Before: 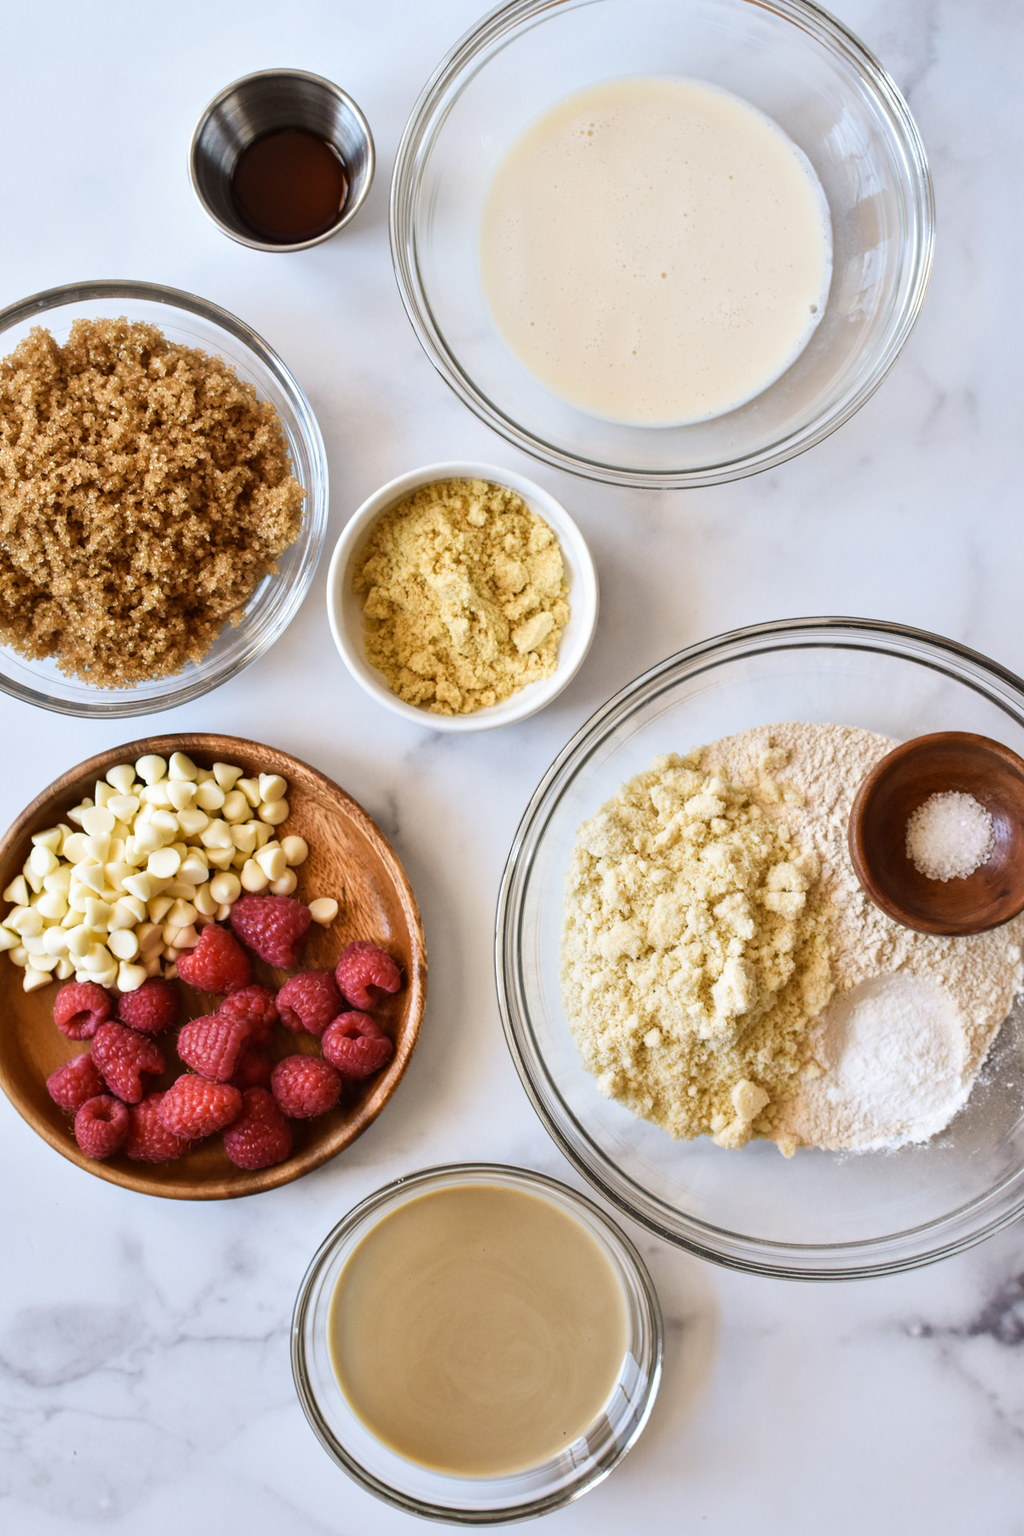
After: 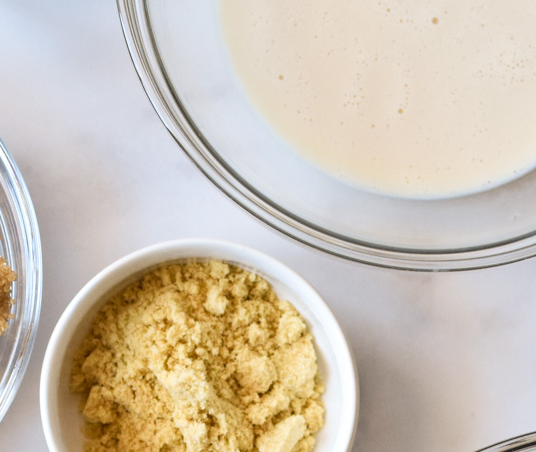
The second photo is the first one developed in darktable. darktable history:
exposure: black level correction 0.001, exposure 0.014 EV, compensate highlight preservation false
crop: left 28.64%, top 16.832%, right 26.637%, bottom 58.055%
